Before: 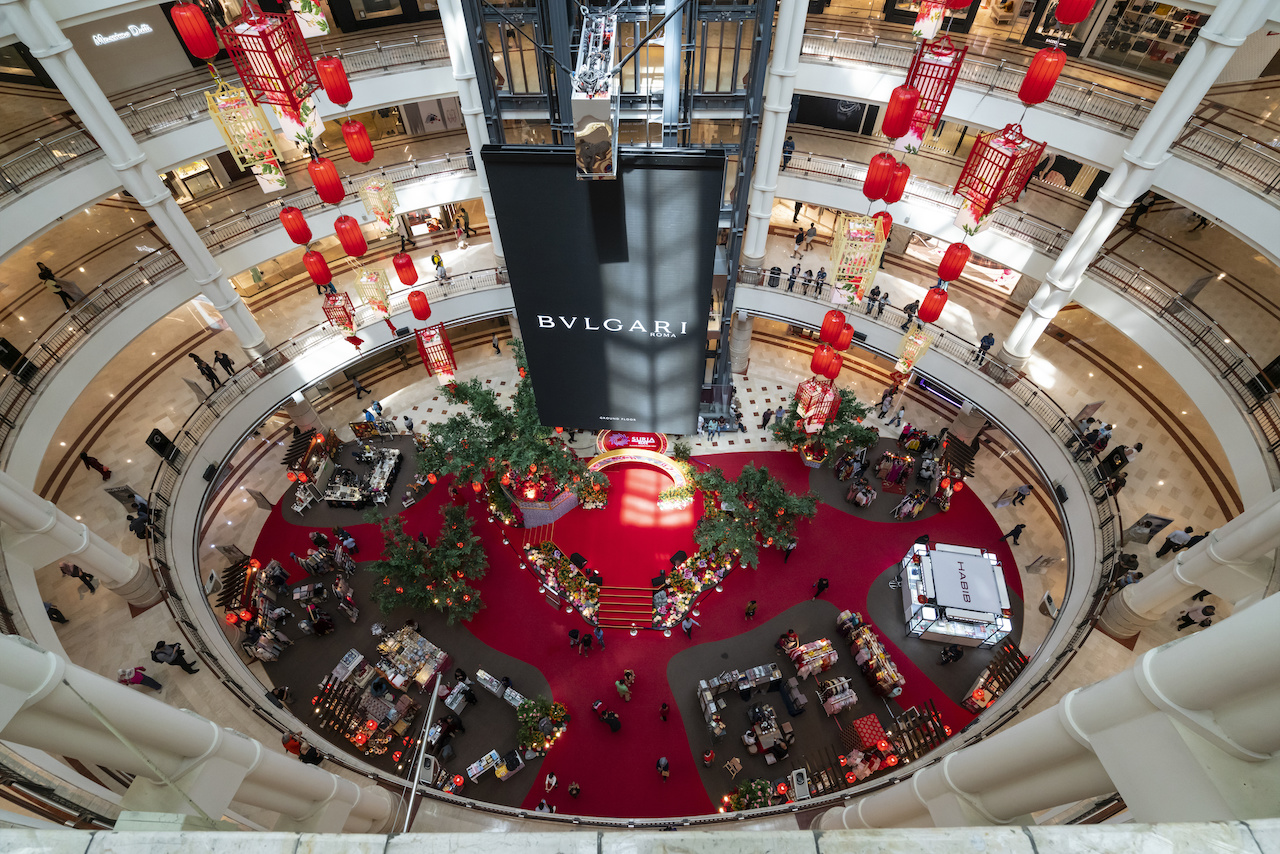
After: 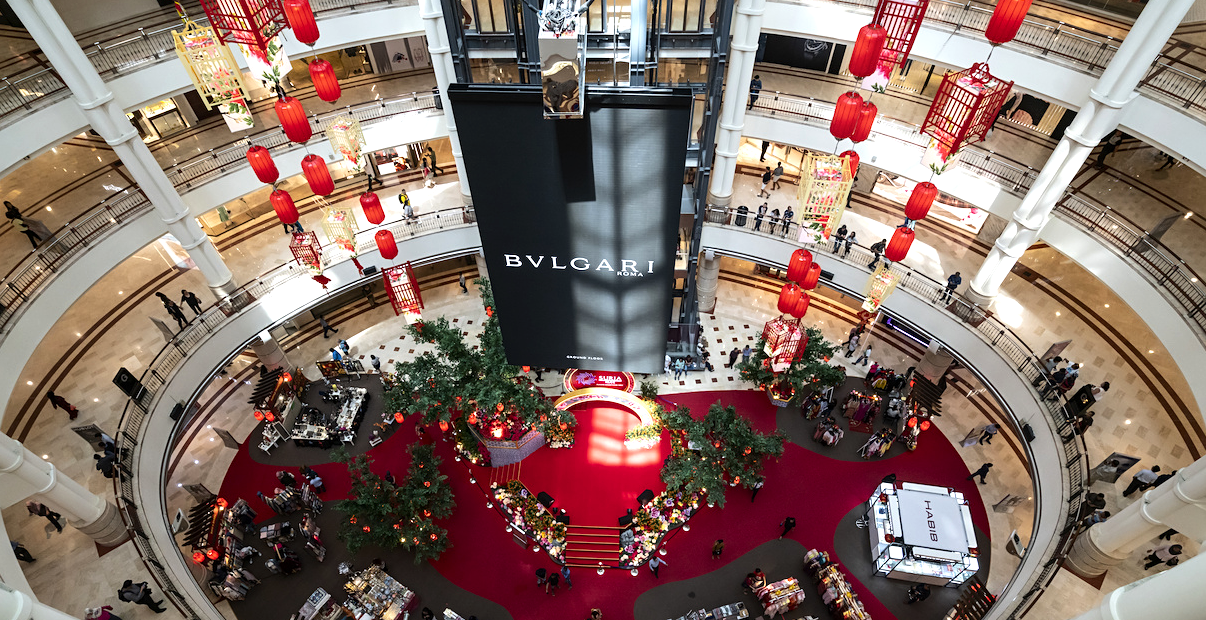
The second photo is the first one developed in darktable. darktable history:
shadows and highlights: shadows -25.76, highlights 48.7, soften with gaussian
tone equalizer: -8 EV -0.432 EV, -7 EV -0.418 EV, -6 EV -0.372 EV, -5 EV -0.254 EV, -3 EV 0.203 EV, -2 EV 0.304 EV, -1 EV 0.408 EV, +0 EV 0.429 EV, edges refinement/feathering 500, mask exposure compensation -1.57 EV, preserve details no
contrast brightness saturation: contrast 0.083, saturation 0.025
sharpen: amount 0.212
crop: left 2.596%, top 7.152%, right 3.159%, bottom 20.197%
